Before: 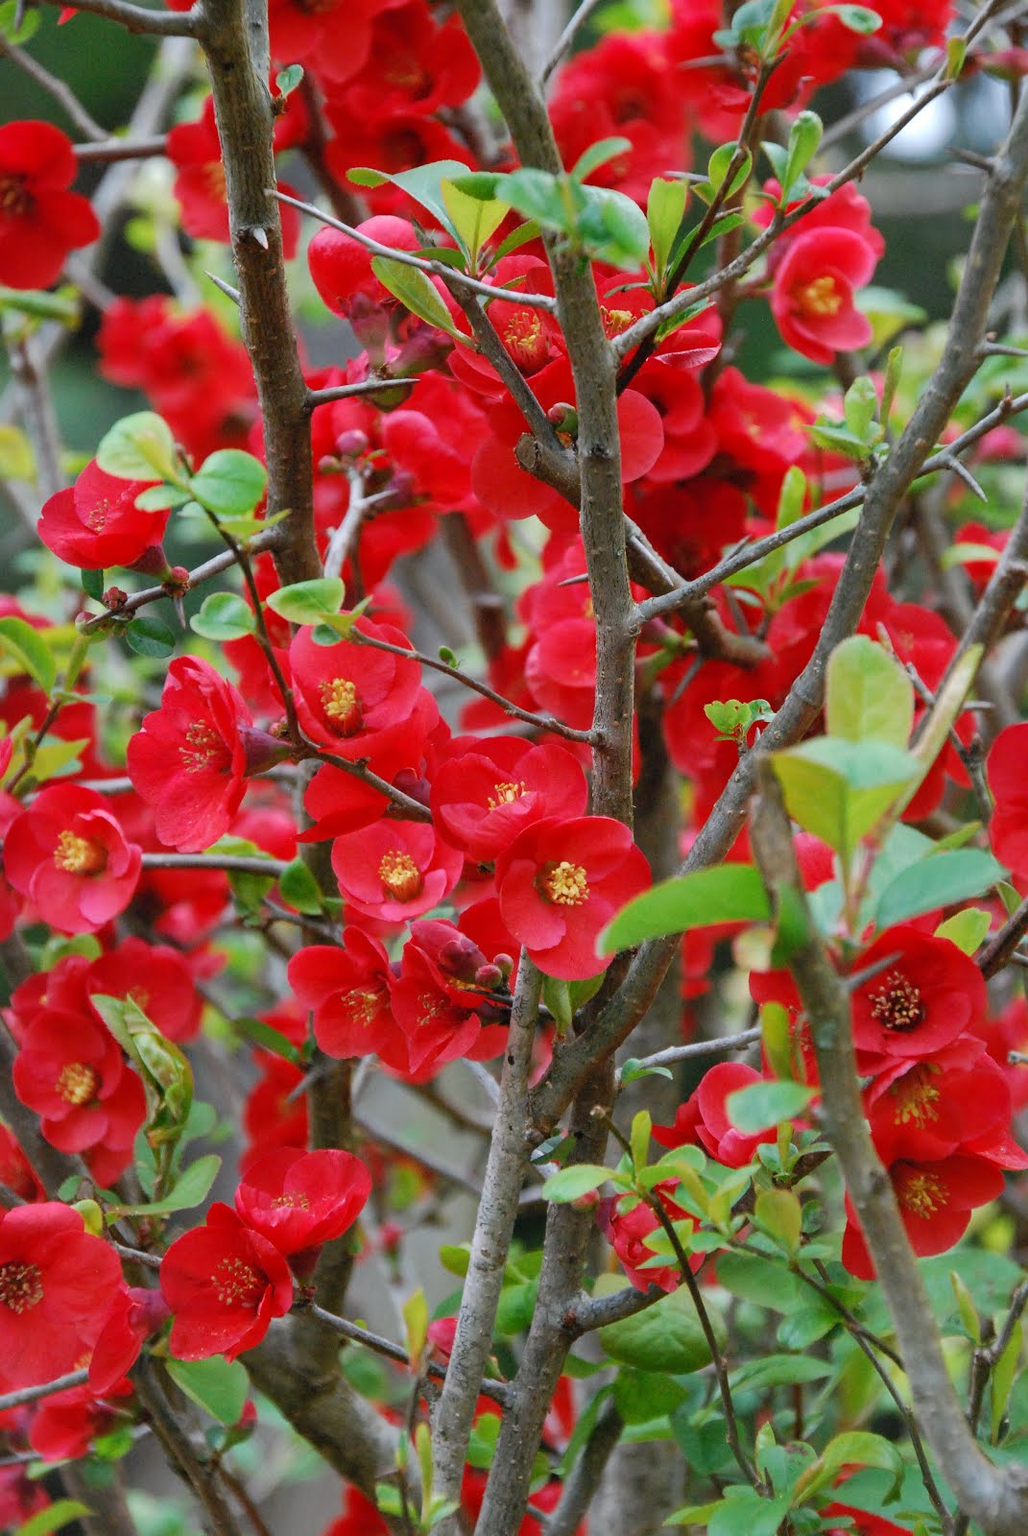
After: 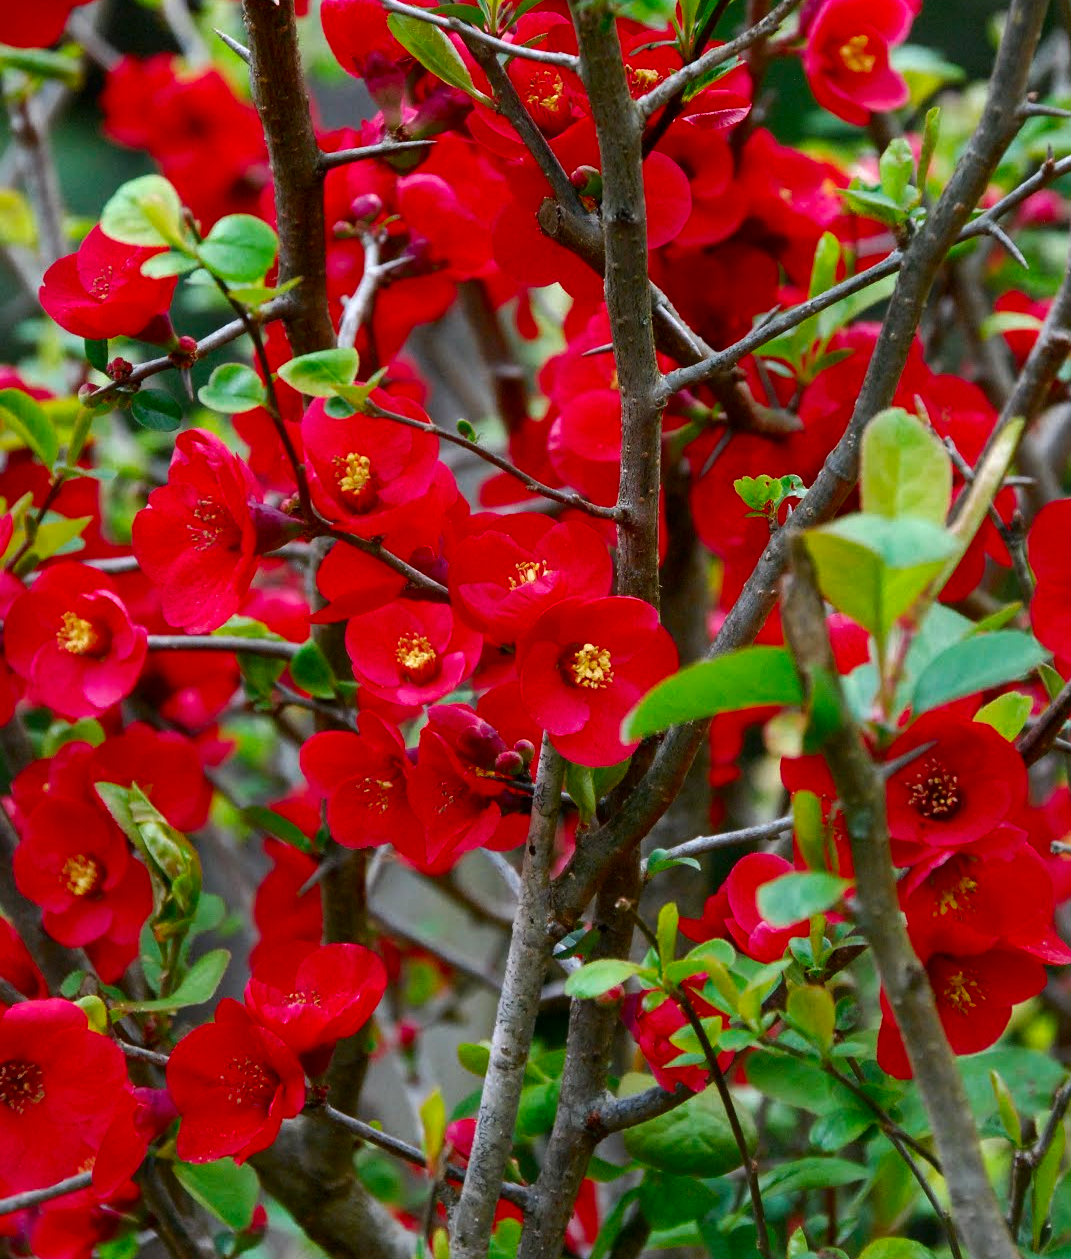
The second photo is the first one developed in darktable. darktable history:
contrast brightness saturation: brightness -0.254, saturation 0.197
tone equalizer: -8 EV -0.404 EV, -7 EV -0.358 EV, -6 EV -0.321 EV, -5 EV -0.238 EV, -3 EV 0.244 EV, -2 EV 0.335 EV, -1 EV 0.386 EV, +0 EV 0.412 EV
crop and rotate: top 15.937%, bottom 5.345%
